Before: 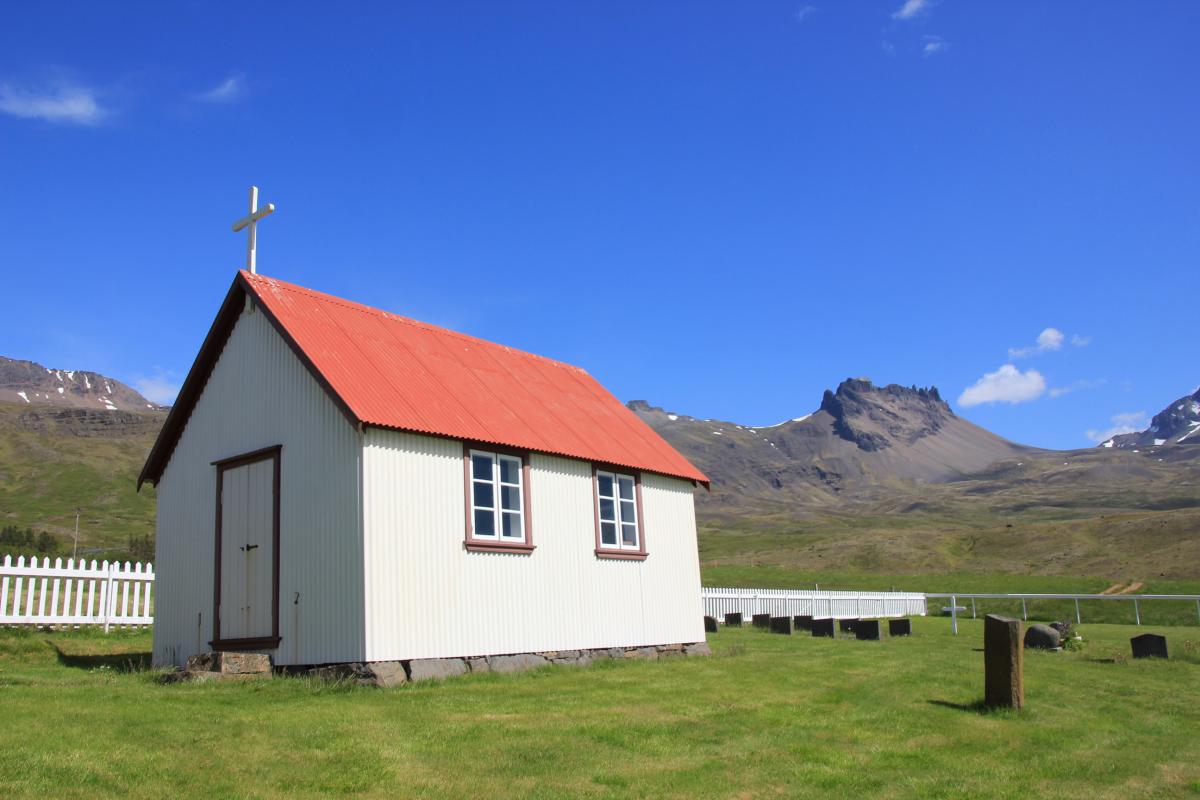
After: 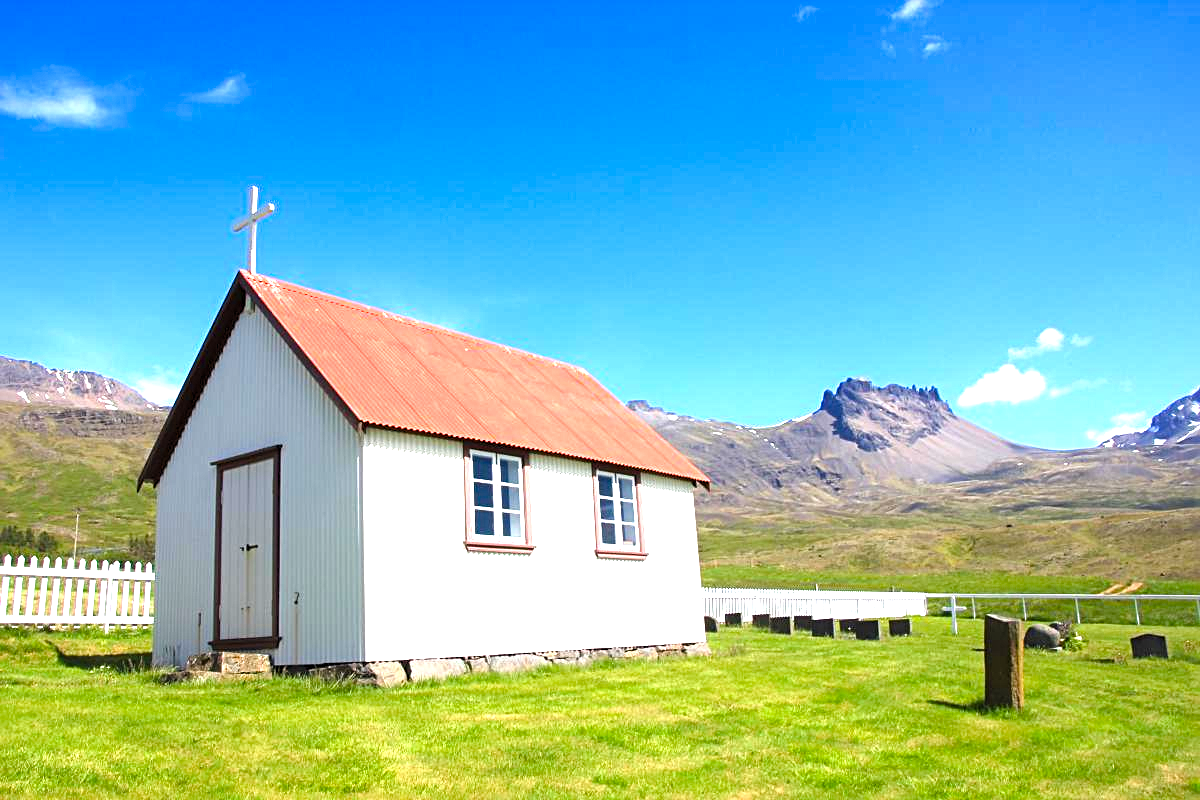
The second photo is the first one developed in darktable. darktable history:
sharpen: radius 2.118, amount 0.389, threshold 0.014
color balance rgb: shadows lift › hue 86.67°, highlights gain › chroma 0.102%, highlights gain › hue 332.83°, perceptual saturation grading › global saturation 20%, perceptual saturation grading › highlights -25.783%, perceptual saturation grading › shadows 24.671%, perceptual brilliance grading › global brilliance 18.34%
contrast equalizer: y [[0.5, 0.5, 0.468, 0.5, 0.5, 0.5], [0.5 ×6], [0.5 ×6], [0 ×6], [0 ×6]]
levels: mode automatic, black 0.066%, white 90.67%, levels [0.044, 0.475, 0.791]
exposure: exposure 0.127 EV, compensate highlight preservation false
